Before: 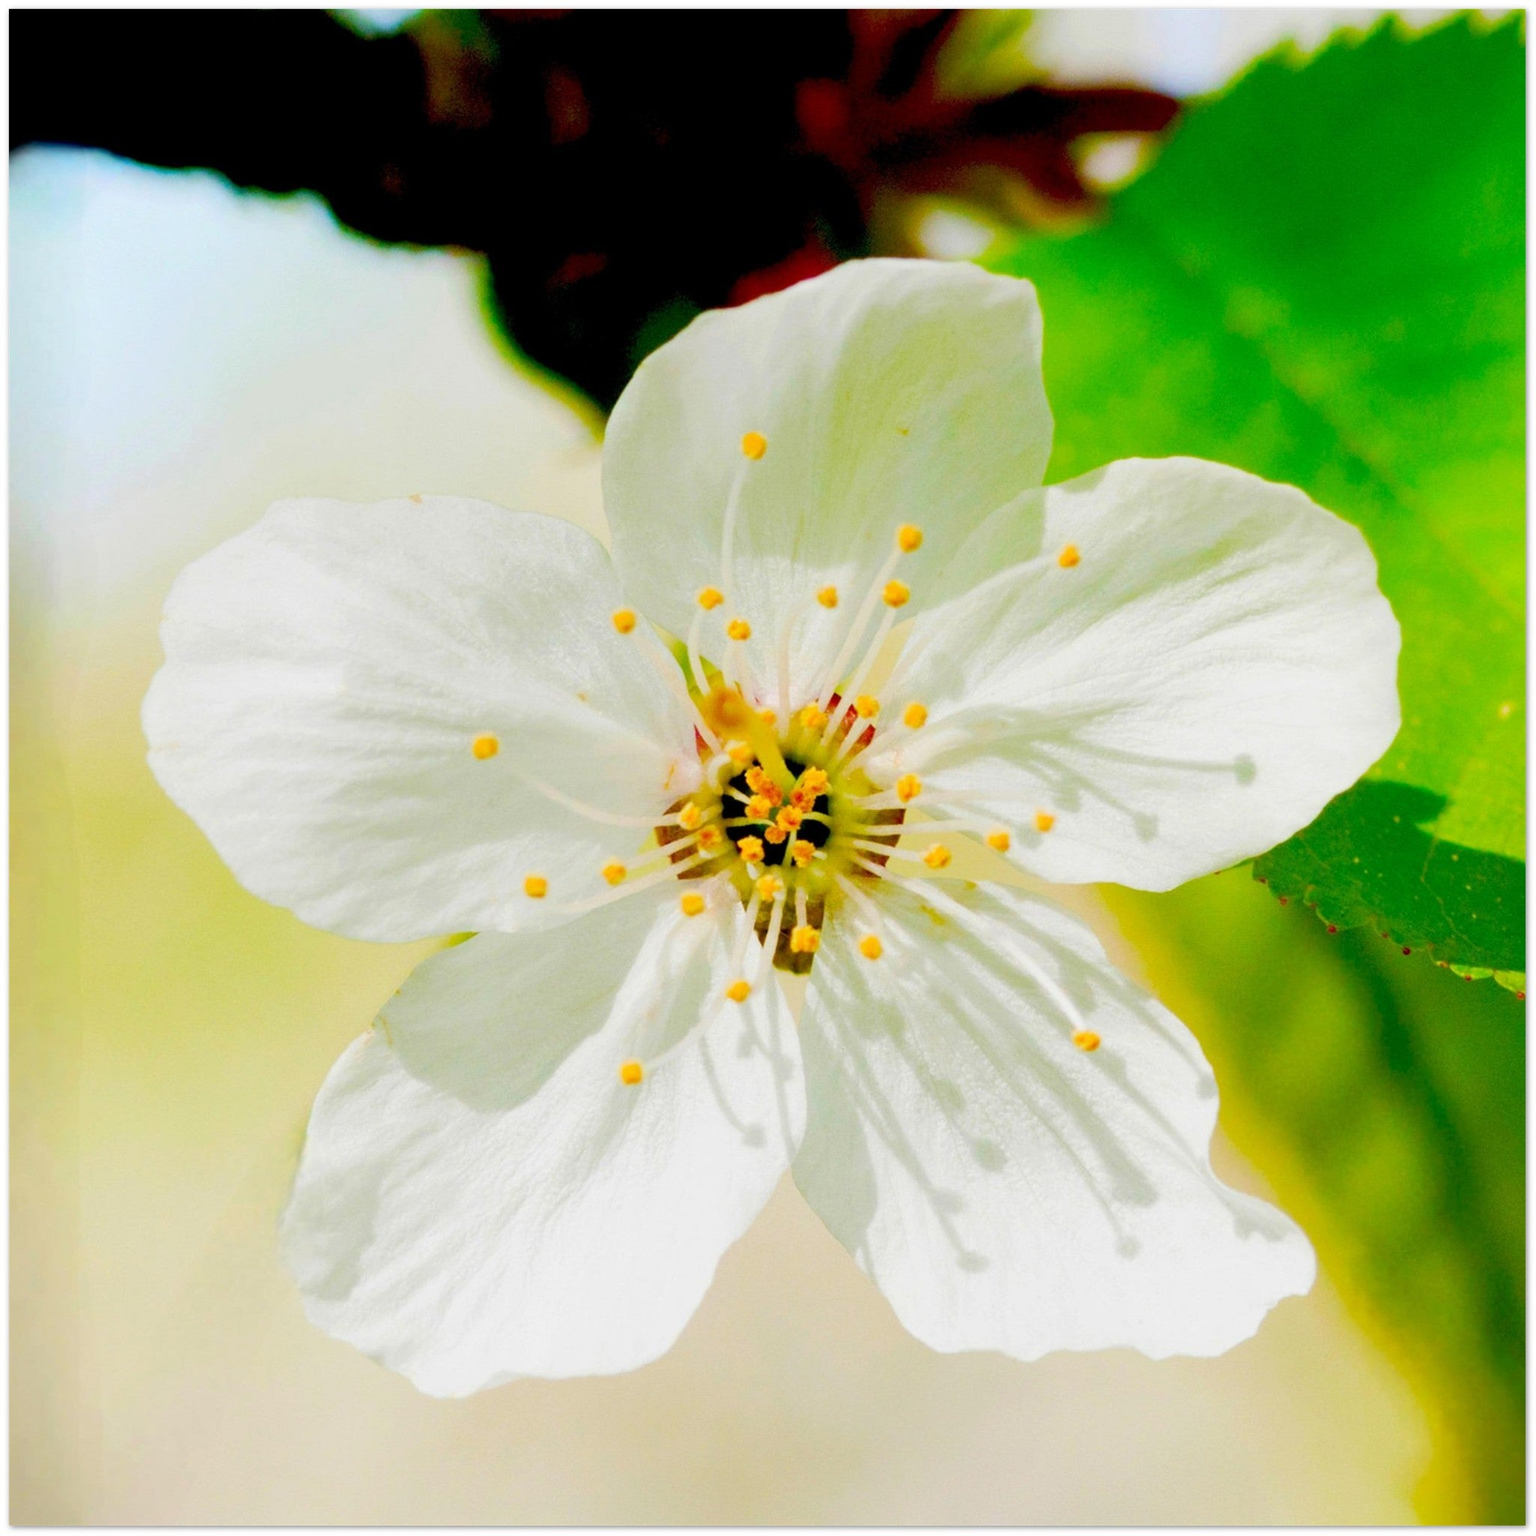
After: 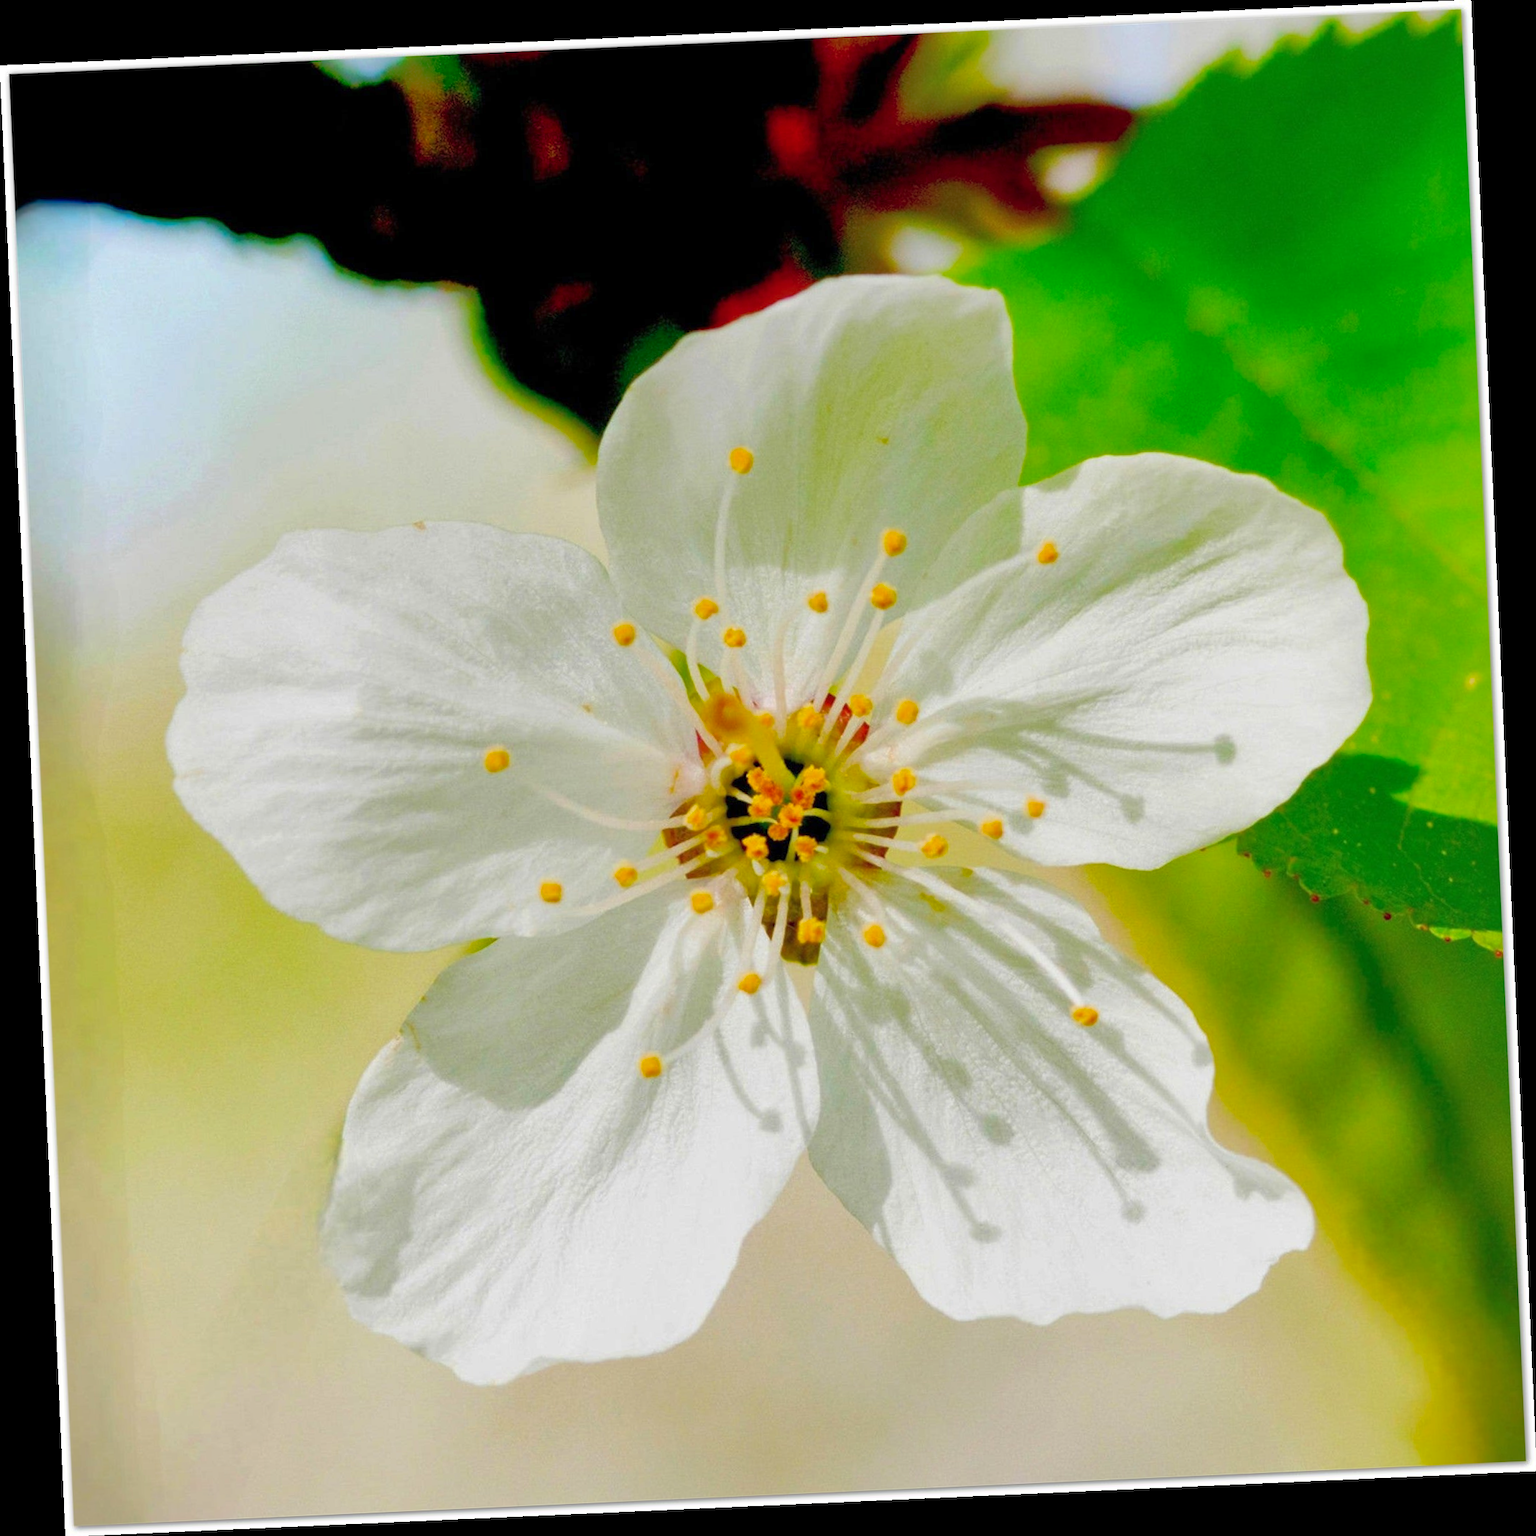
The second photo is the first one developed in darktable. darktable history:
rotate and perspective: rotation -2.56°, automatic cropping off
shadows and highlights: on, module defaults
